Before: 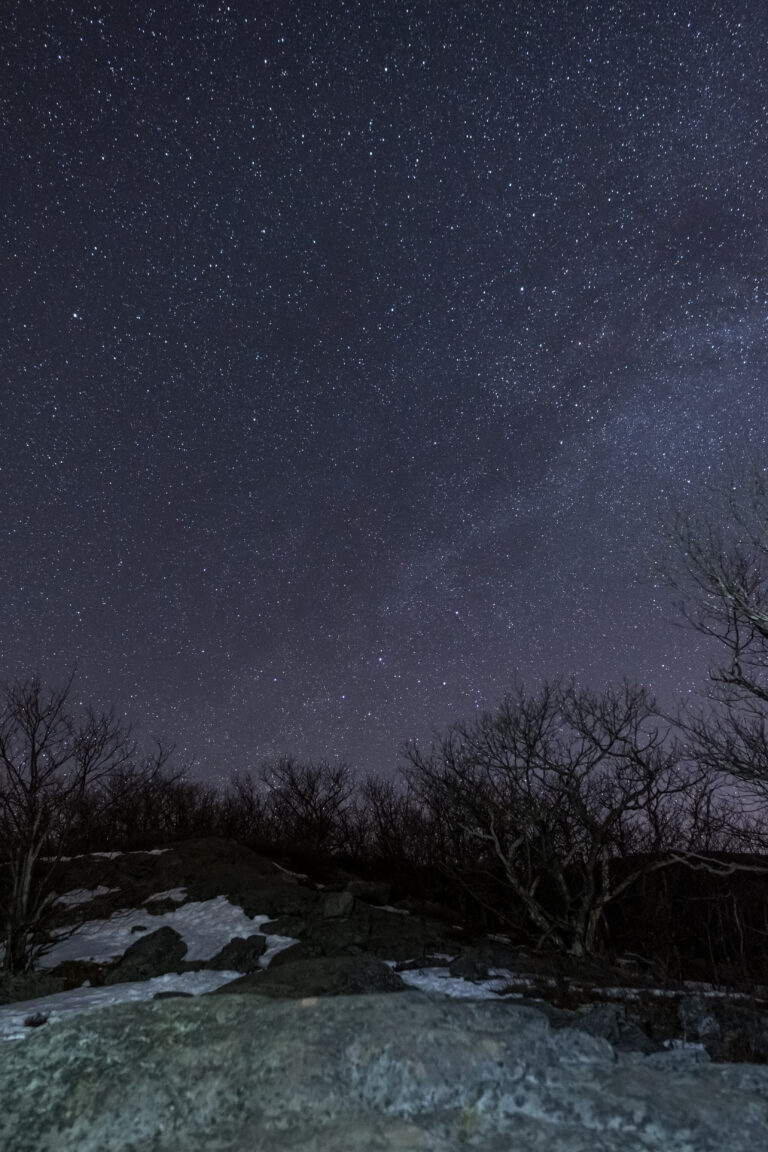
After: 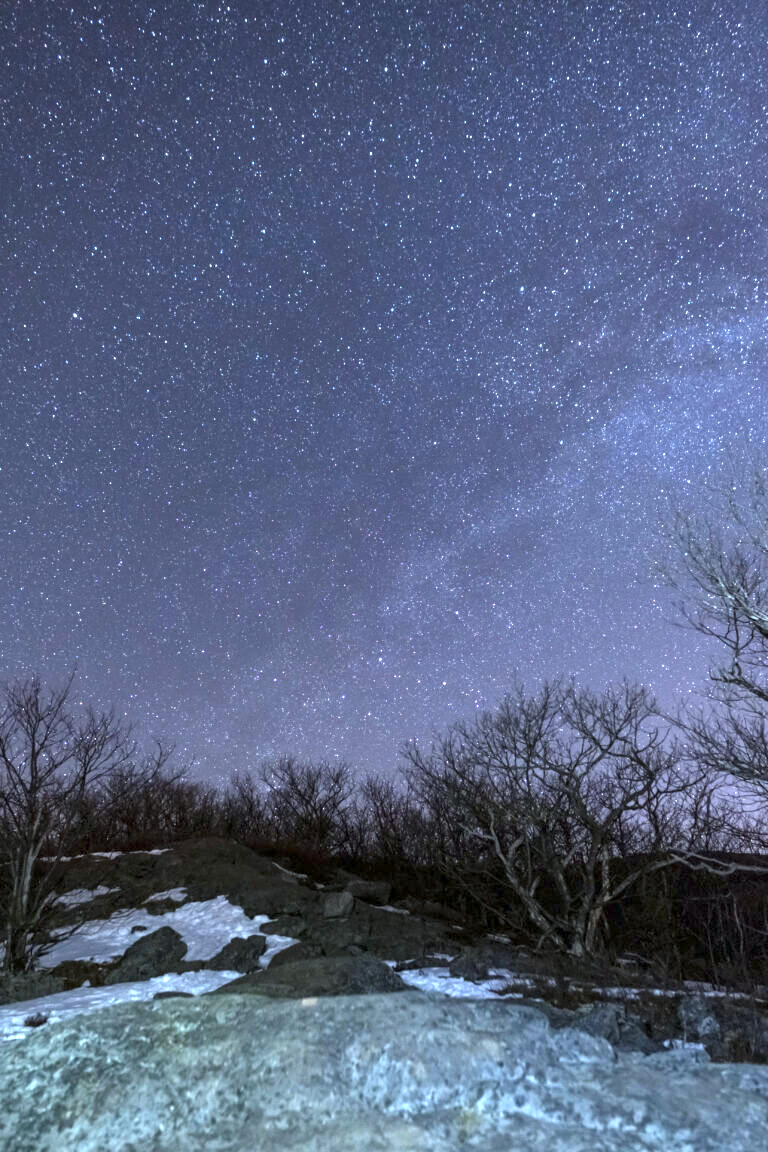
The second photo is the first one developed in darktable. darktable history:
exposure: exposure 2 EV, compensate highlight preservation false
white balance: red 0.924, blue 1.095
